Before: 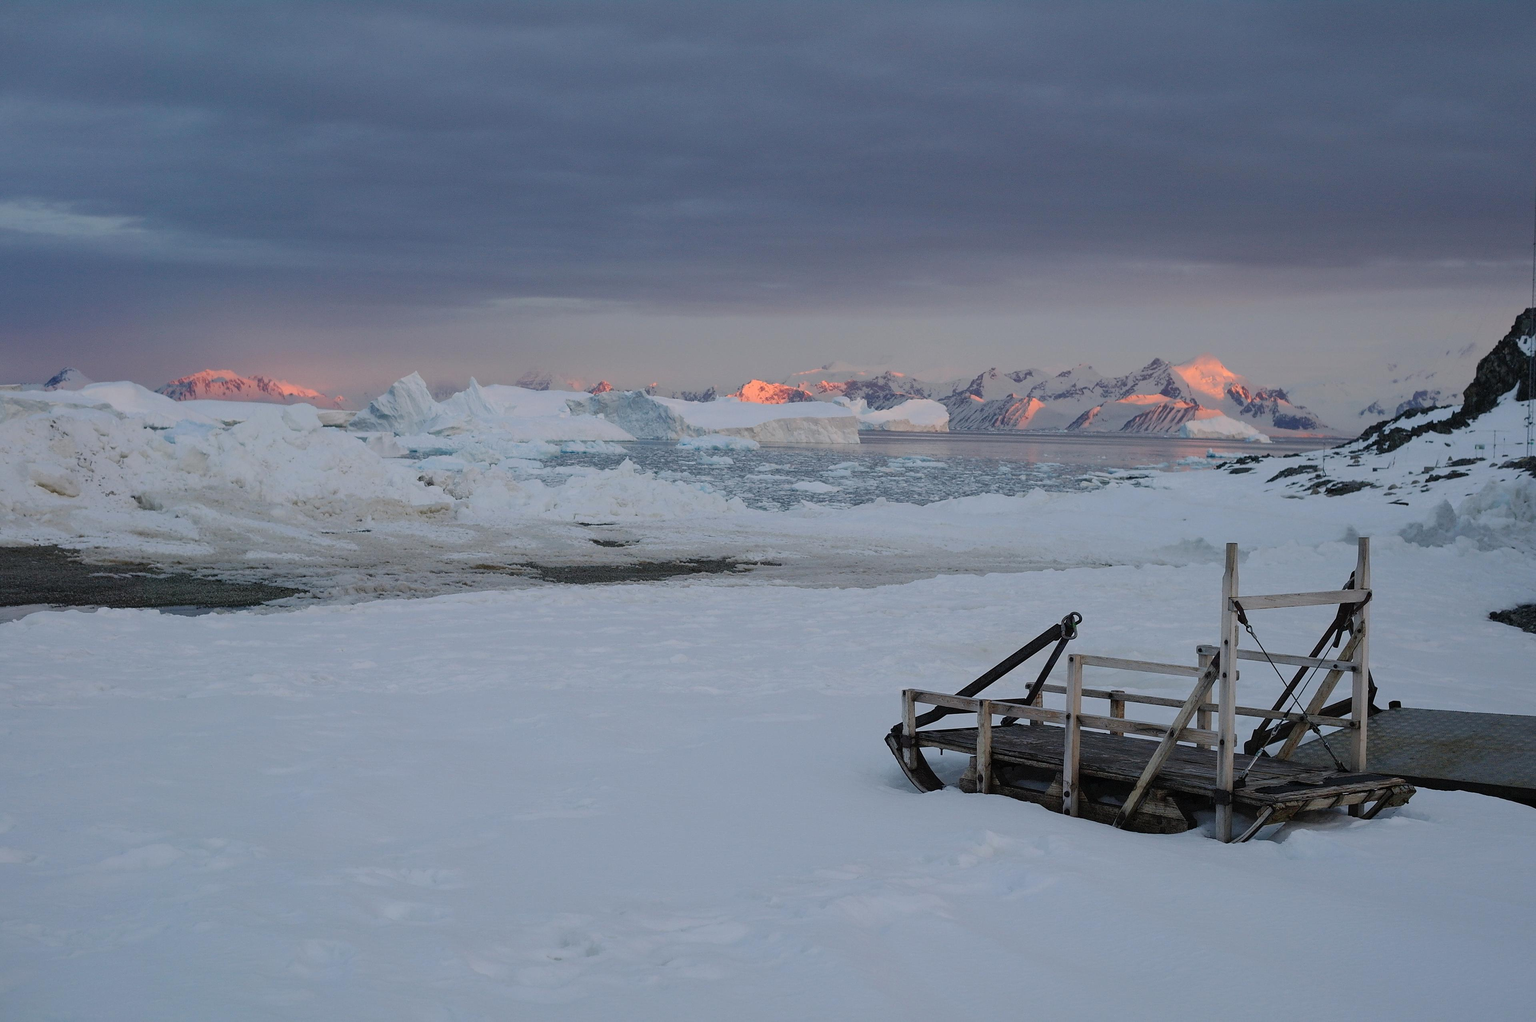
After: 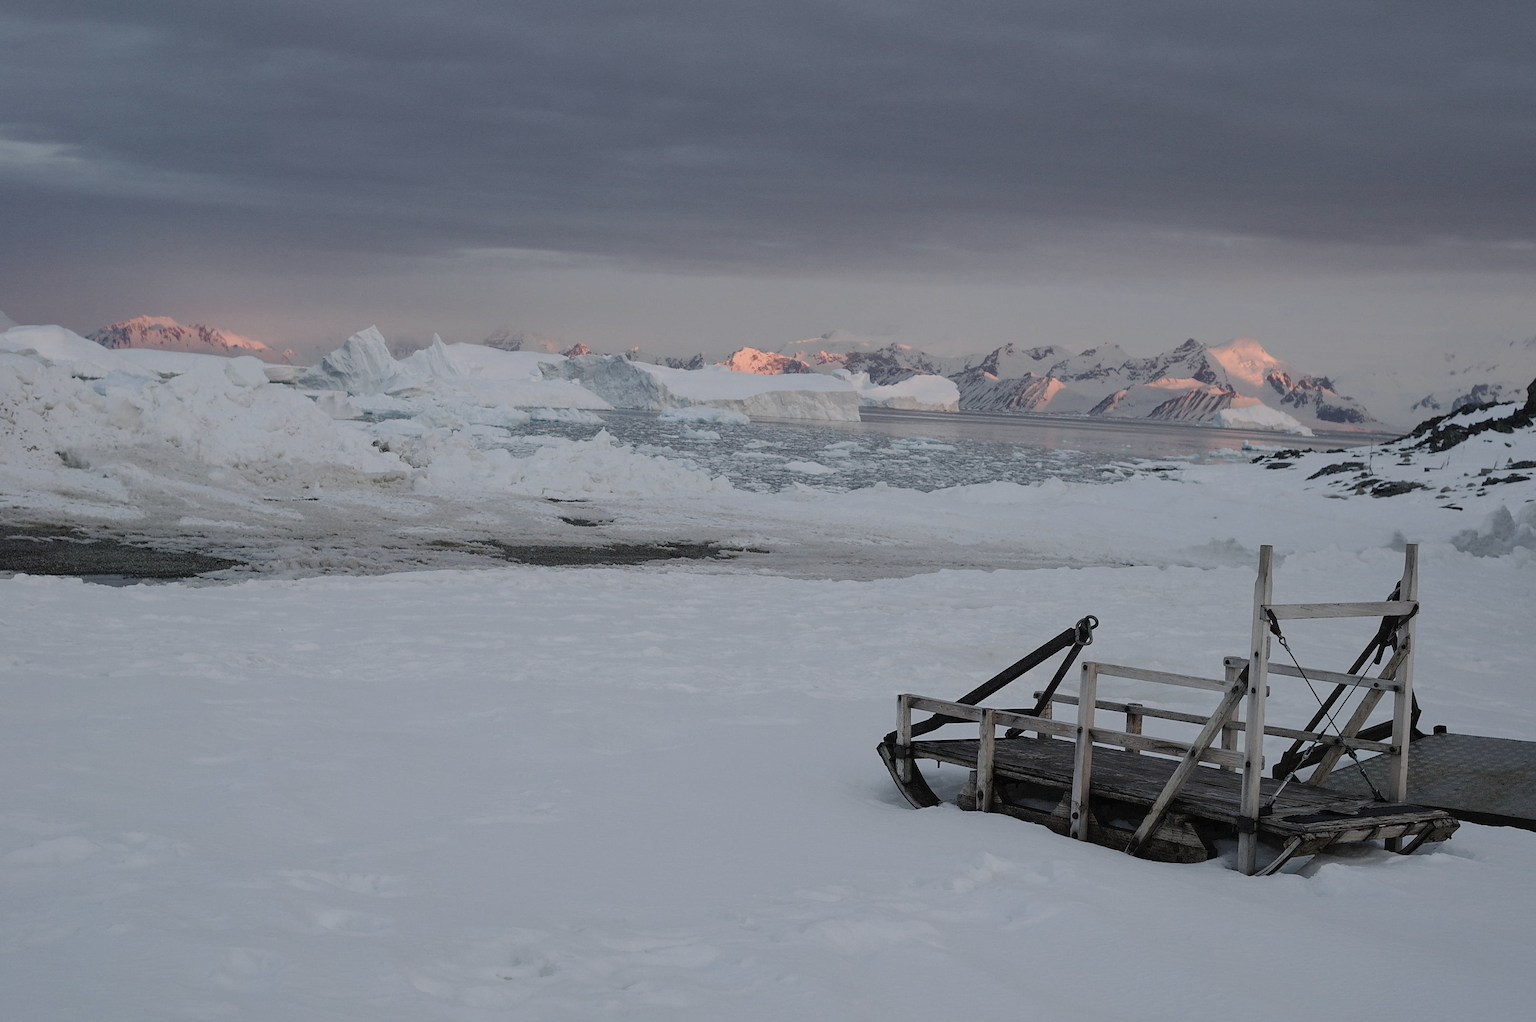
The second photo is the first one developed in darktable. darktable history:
crop and rotate: angle -1.96°, left 3.097%, top 4.154%, right 1.586%, bottom 0.529%
color correction: saturation 0.57
